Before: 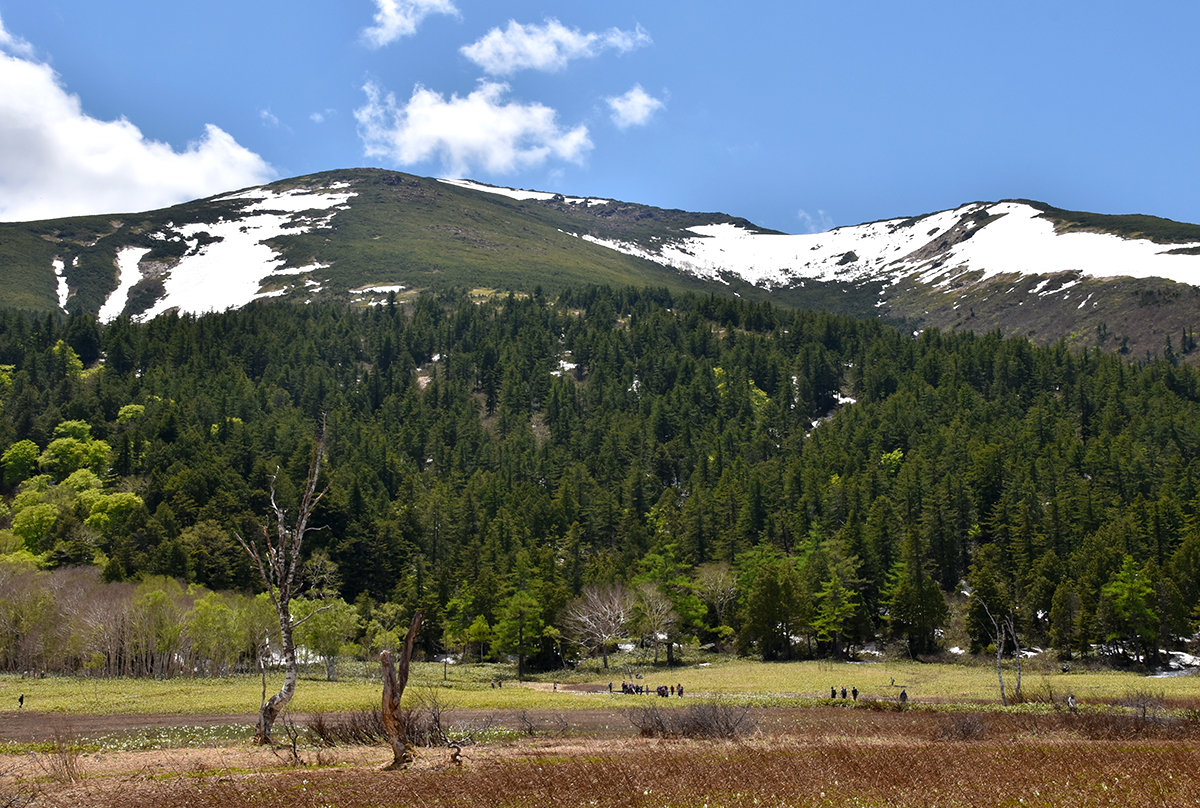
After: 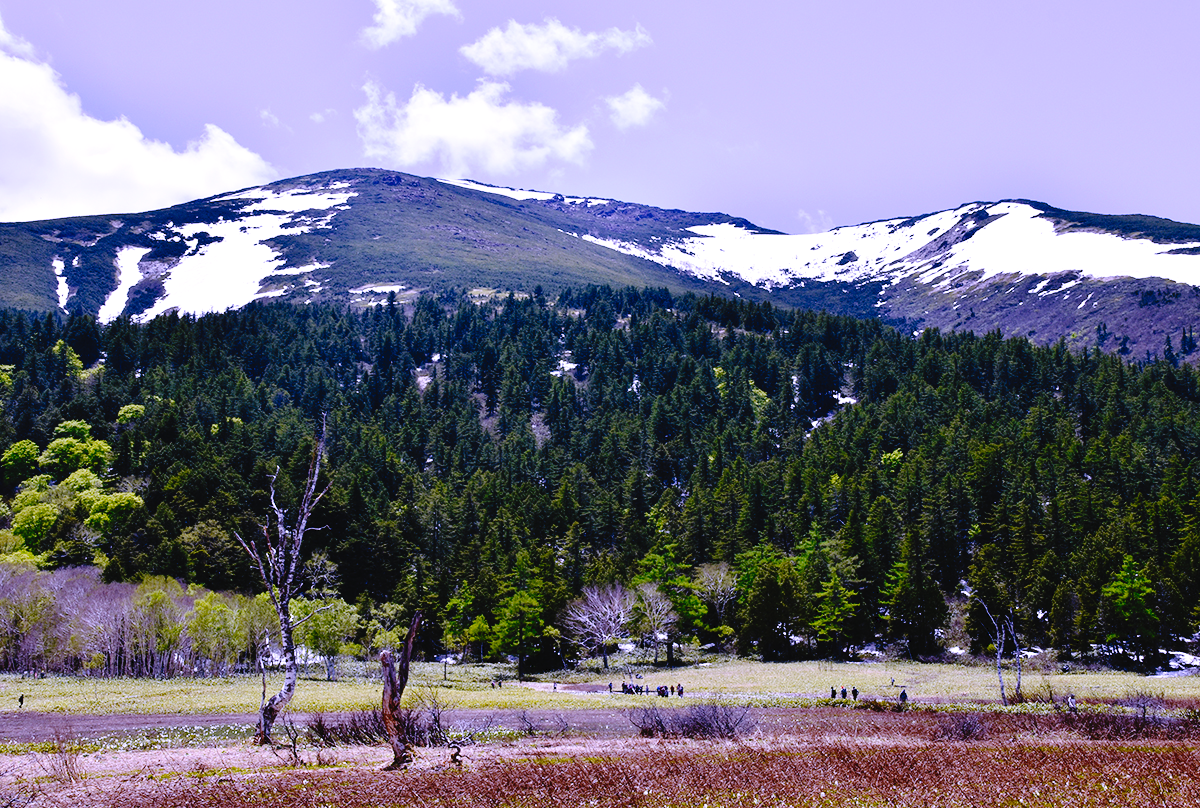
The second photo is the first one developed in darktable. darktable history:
white balance: red 0.98, blue 1.61
tone curve: curves: ch0 [(0, 0) (0.003, 0.03) (0.011, 0.03) (0.025, 0.033) (0.044, 0.035) (0.069, 0.04) (0.1, 0.046) (0.136, 0.052) (0.177, 0.08) (0.224, 0.121) (0.277, 0.225) (0.335, 0.343) (0.399, 0.456) (0.468, 0.555) (0.543, 0.647) (0.623, 0.732) (0.709, 0.808) (0.801, 0.886) (0.898, 0.947) (1, 1)], preserve colors none
